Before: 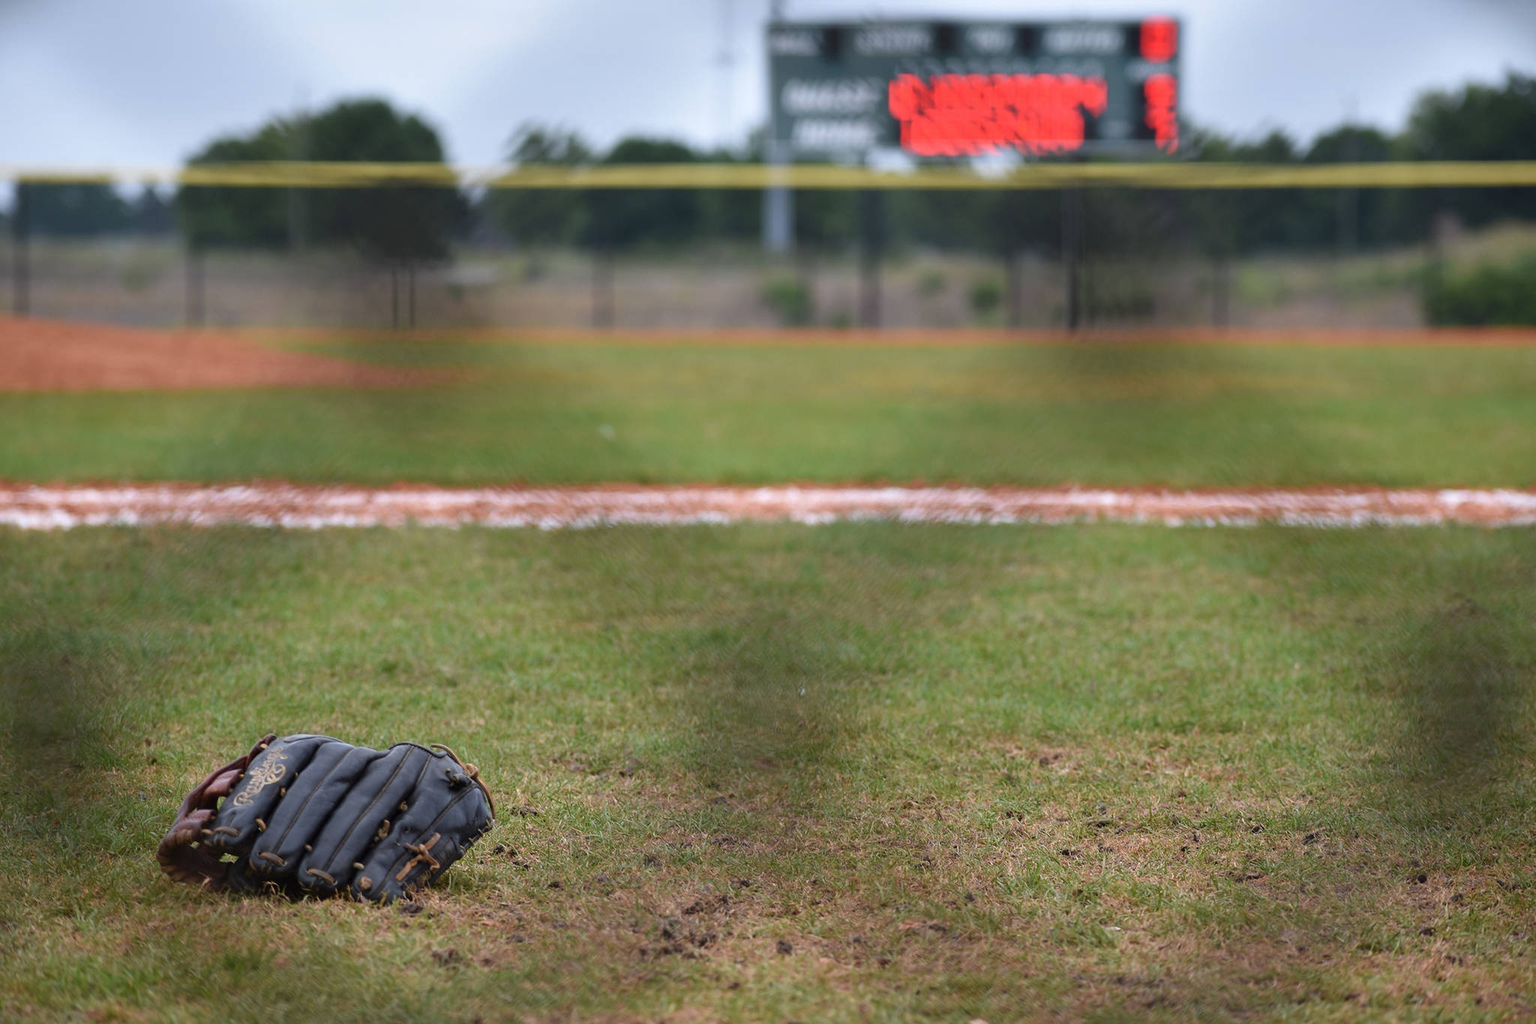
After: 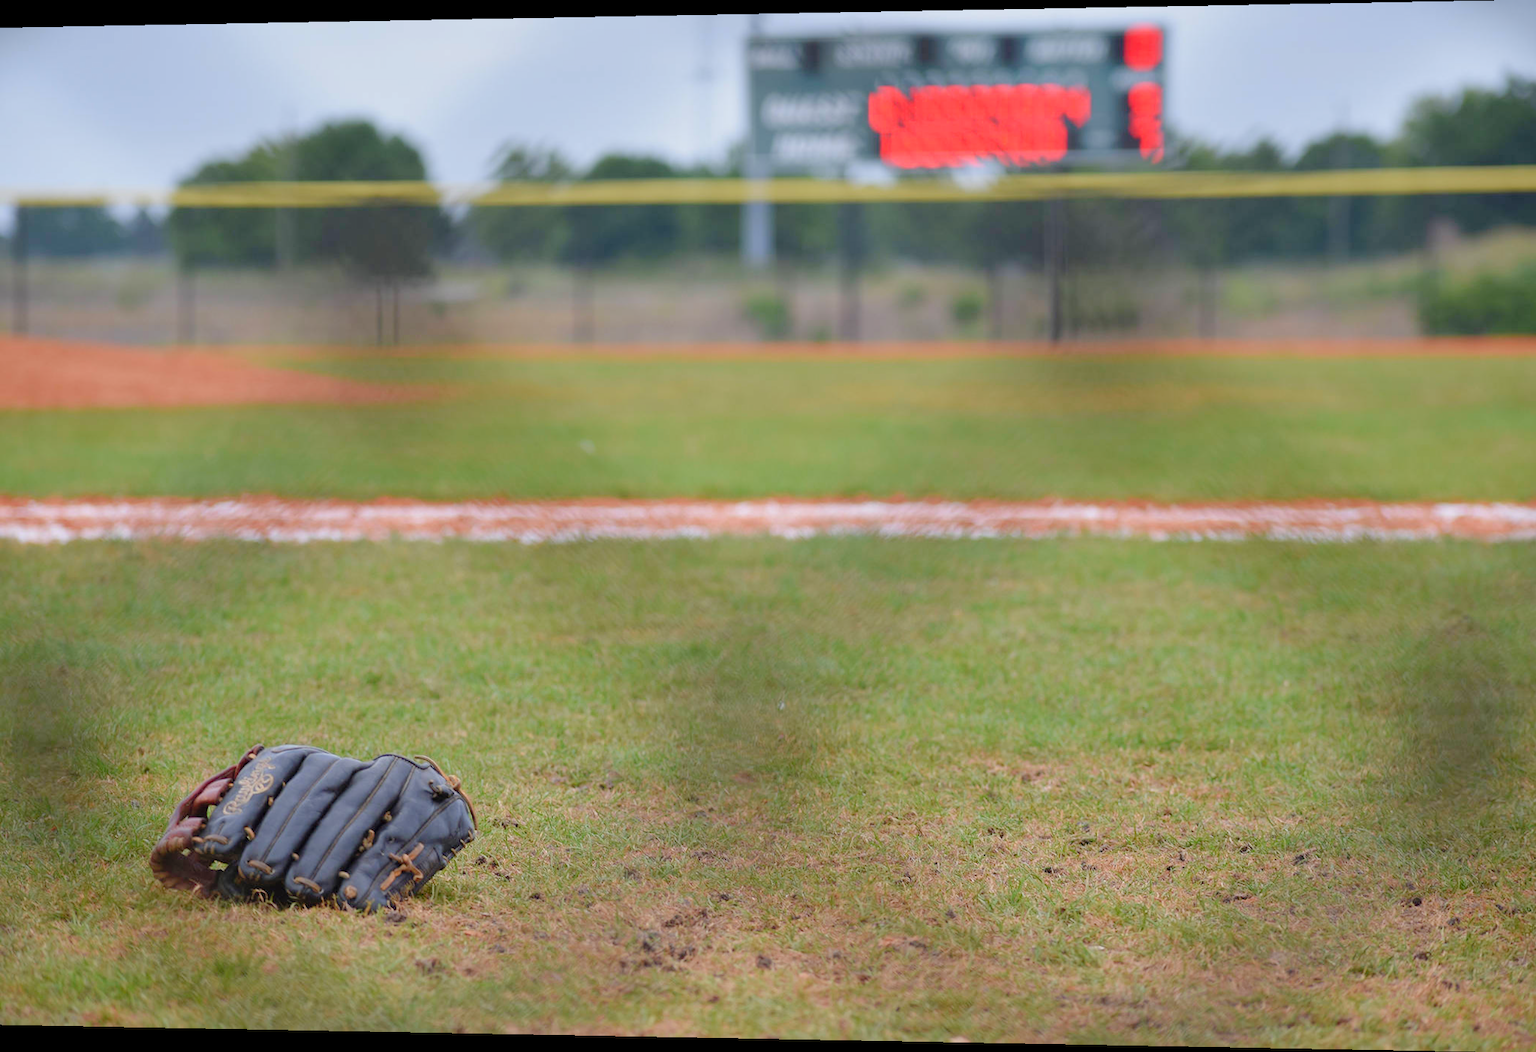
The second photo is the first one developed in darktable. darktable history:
rotate and perspective: lens shift (horizontal) -0.055, automatic cropping off
tone curve: curves: ch0 [(0, 0) (0.004, 0.008) (0.077, 0.156) (0.169, 0.29) (0.774, 0.774) (0.988, 0.926)], color space Lab, linked channels, preserve colors none
